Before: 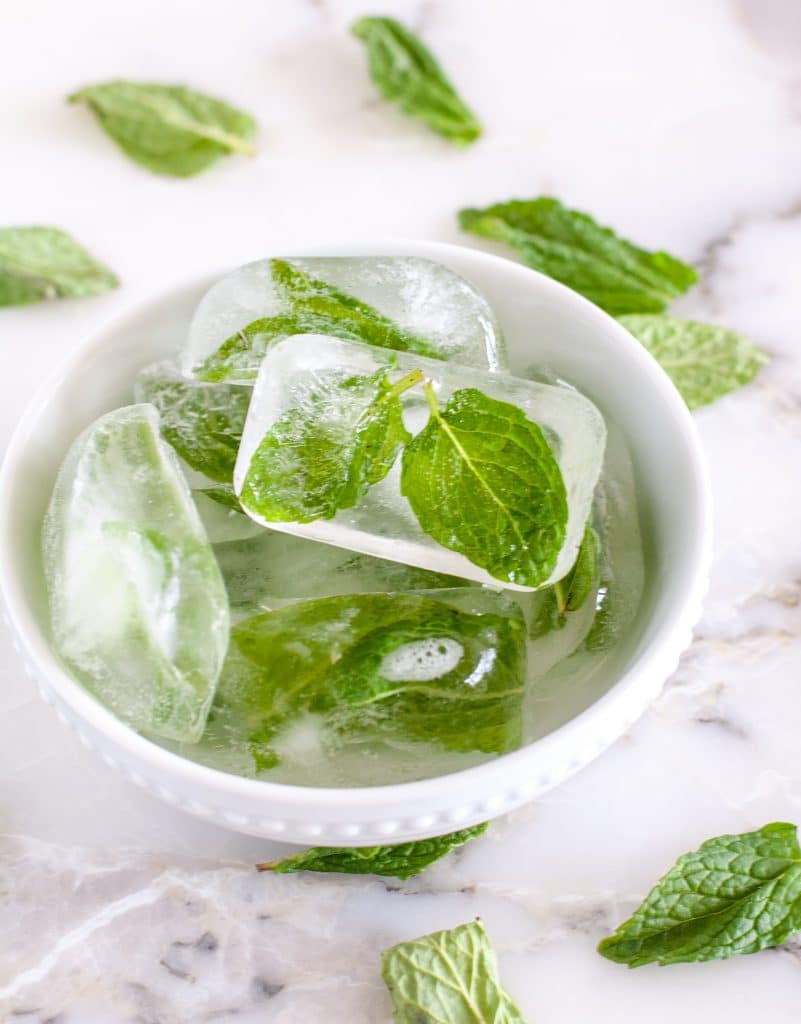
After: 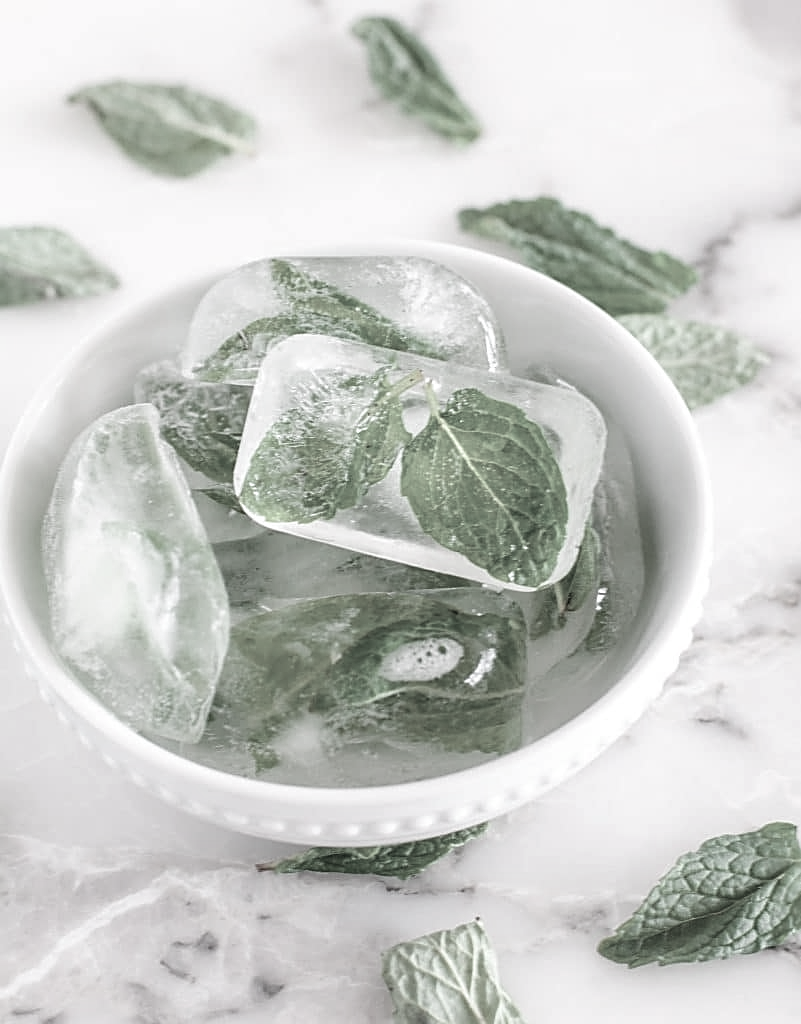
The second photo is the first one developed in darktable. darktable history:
haze removal: compatibility mode true, adaptive false
contrast brightness saturation: saturation -0.05
color contrast: green-magenta contrast 0.3, blue-yellow contrast 0.15
sharpen: on, module defaults
